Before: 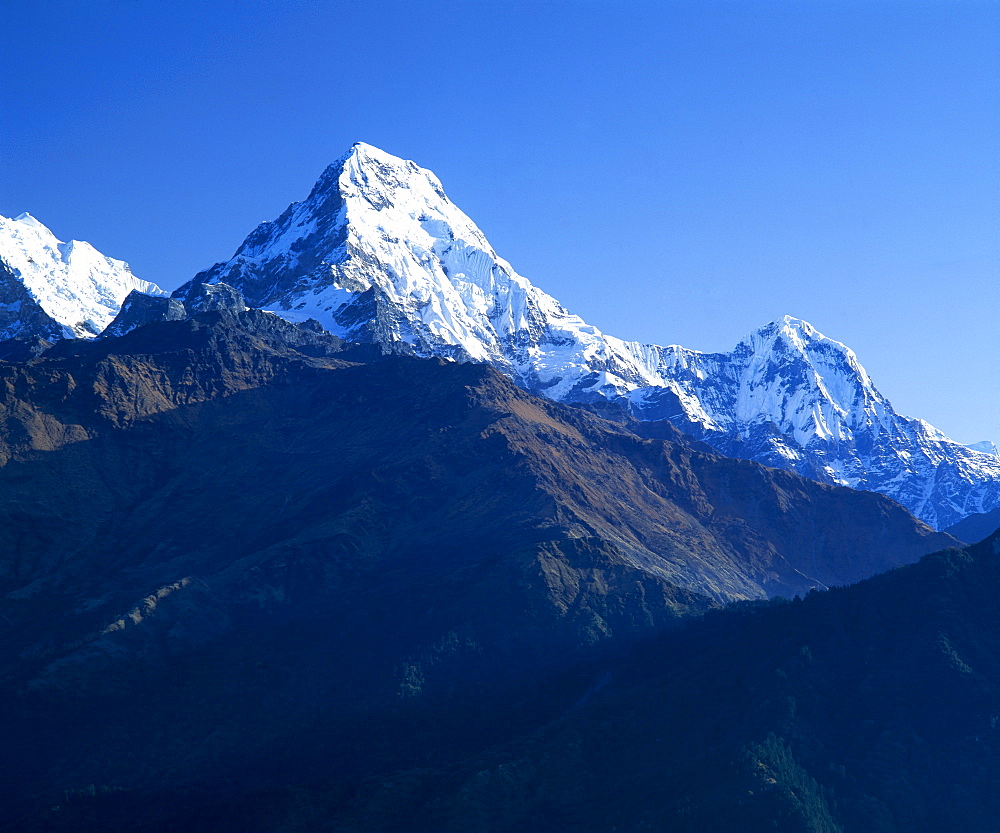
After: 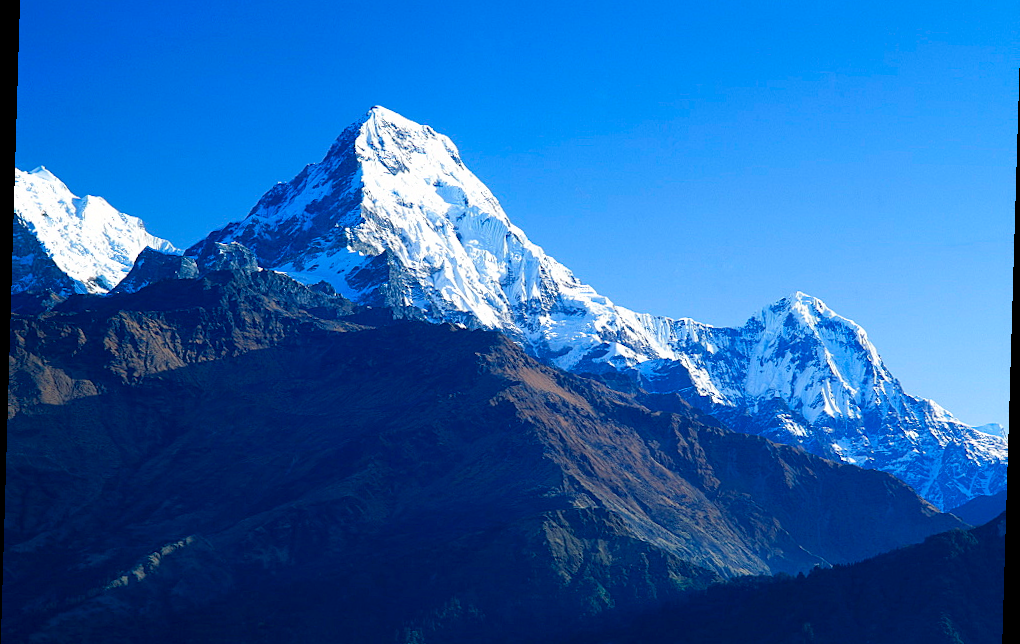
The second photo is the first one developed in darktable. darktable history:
crop: left 0.387%, top 5.469%, bottom 19.809%
rotate and perspective: rotation 1.72°, automatic cropping off
